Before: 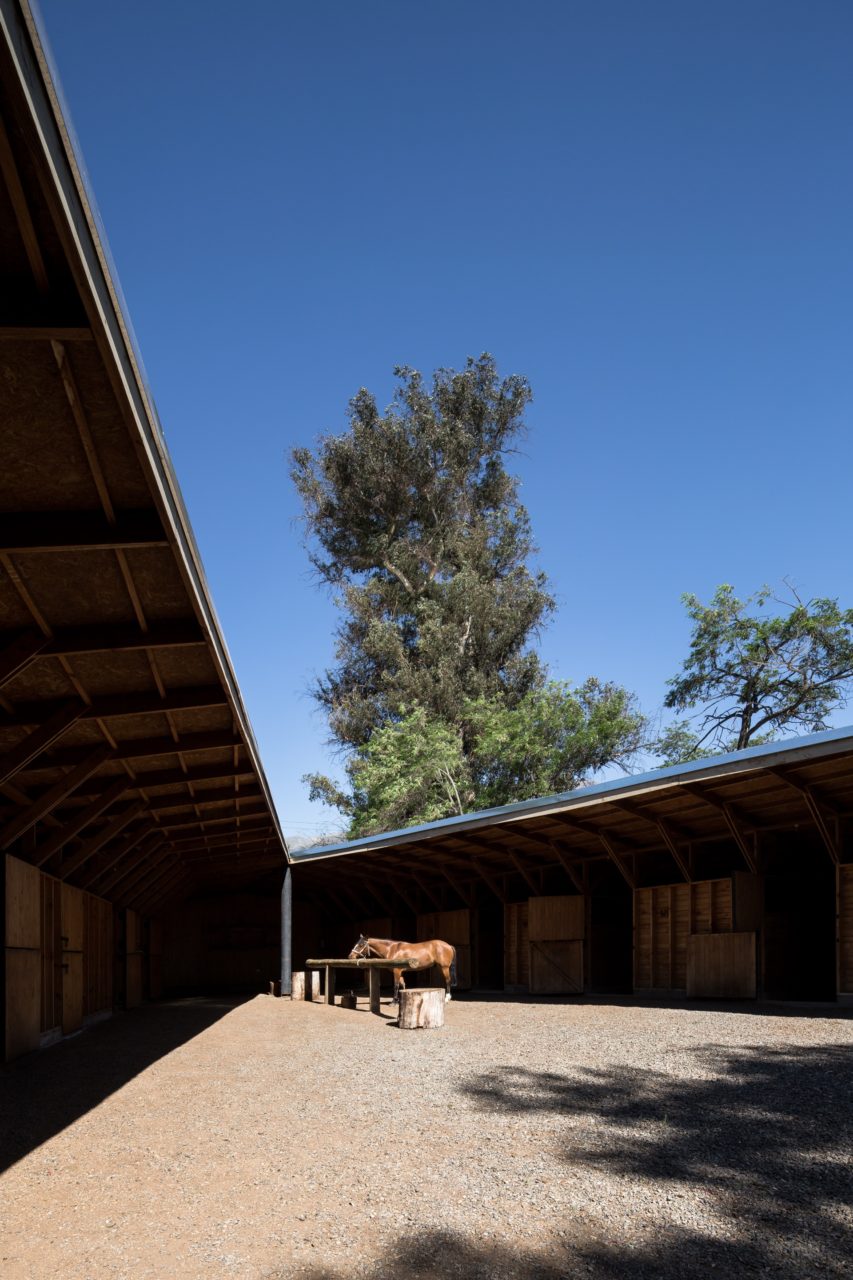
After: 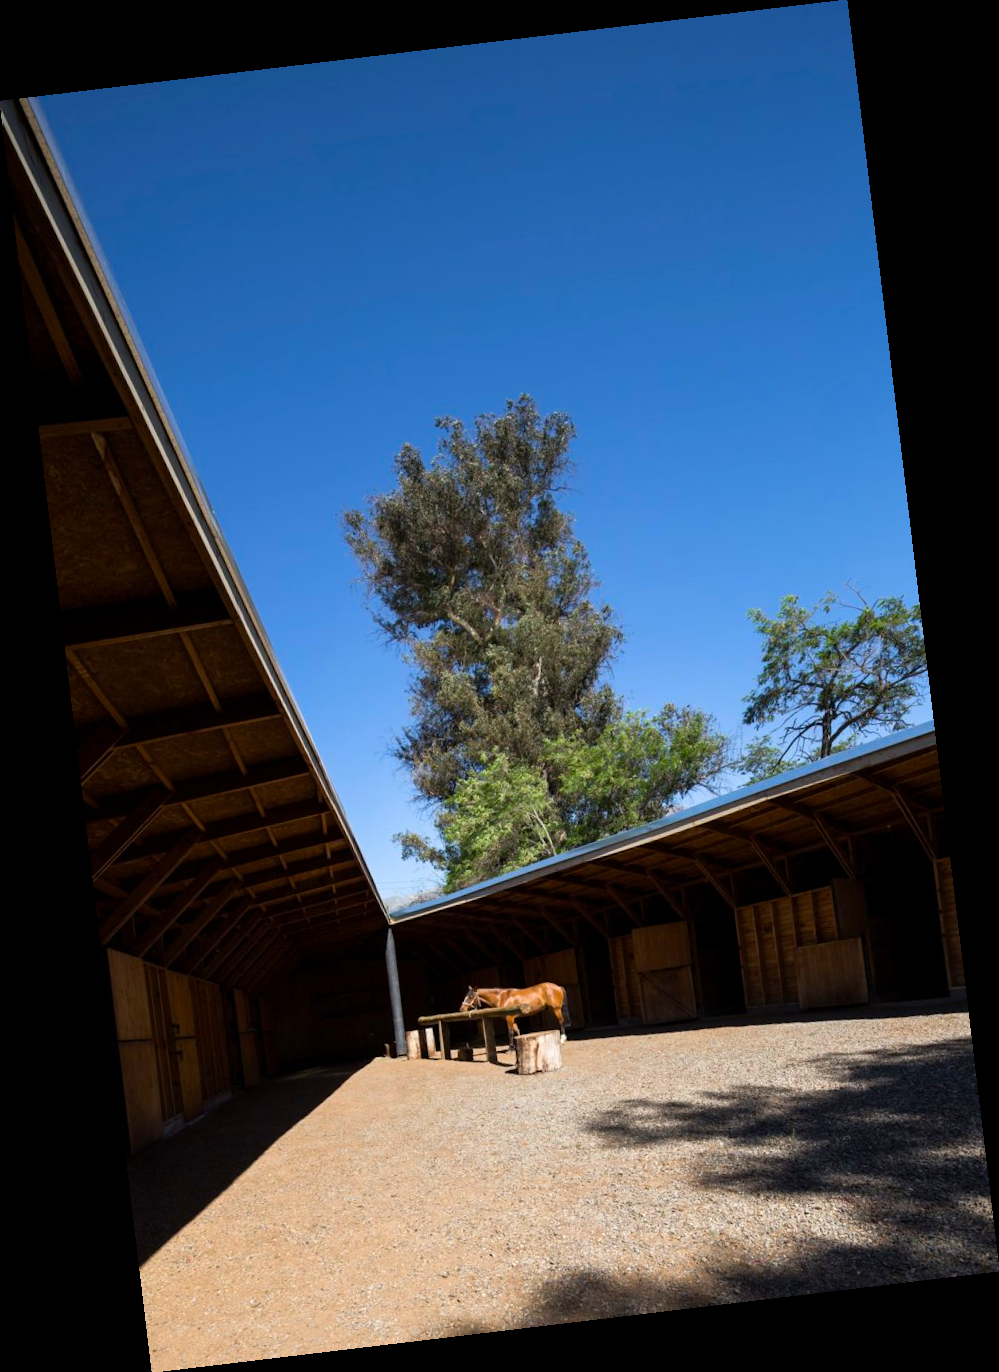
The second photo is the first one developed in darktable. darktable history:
rotate and perspective: rotation -6.83°, automatic cropping off
color balance rgb: perceptual saturation grading › global saturation 25%, global vibrance 20%
